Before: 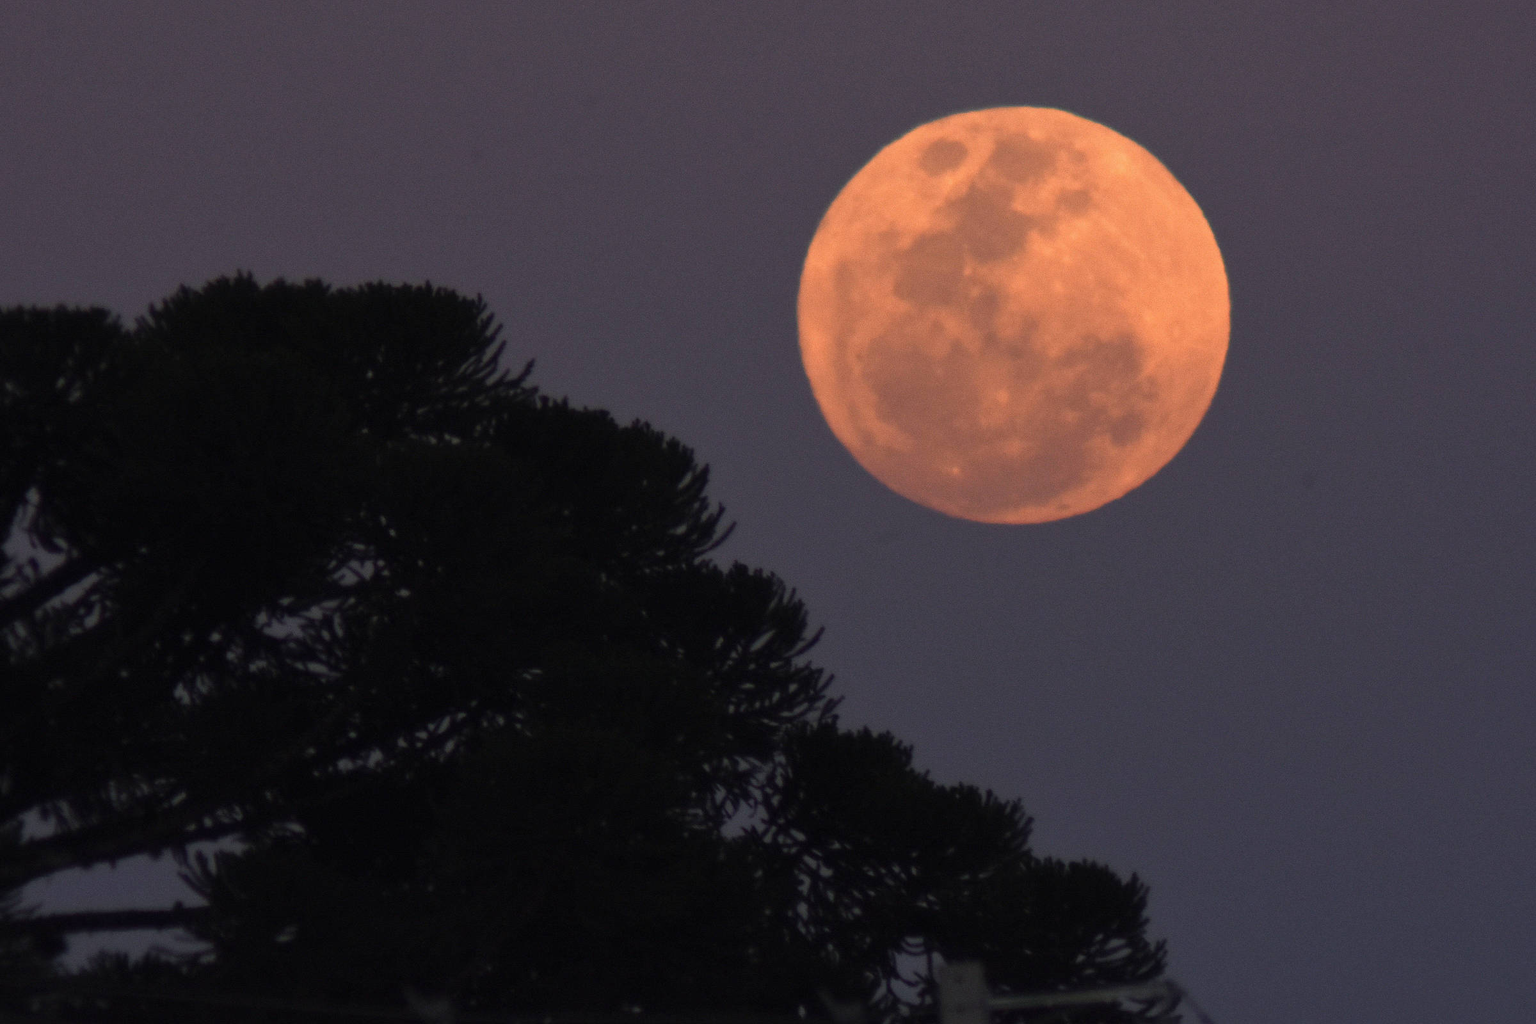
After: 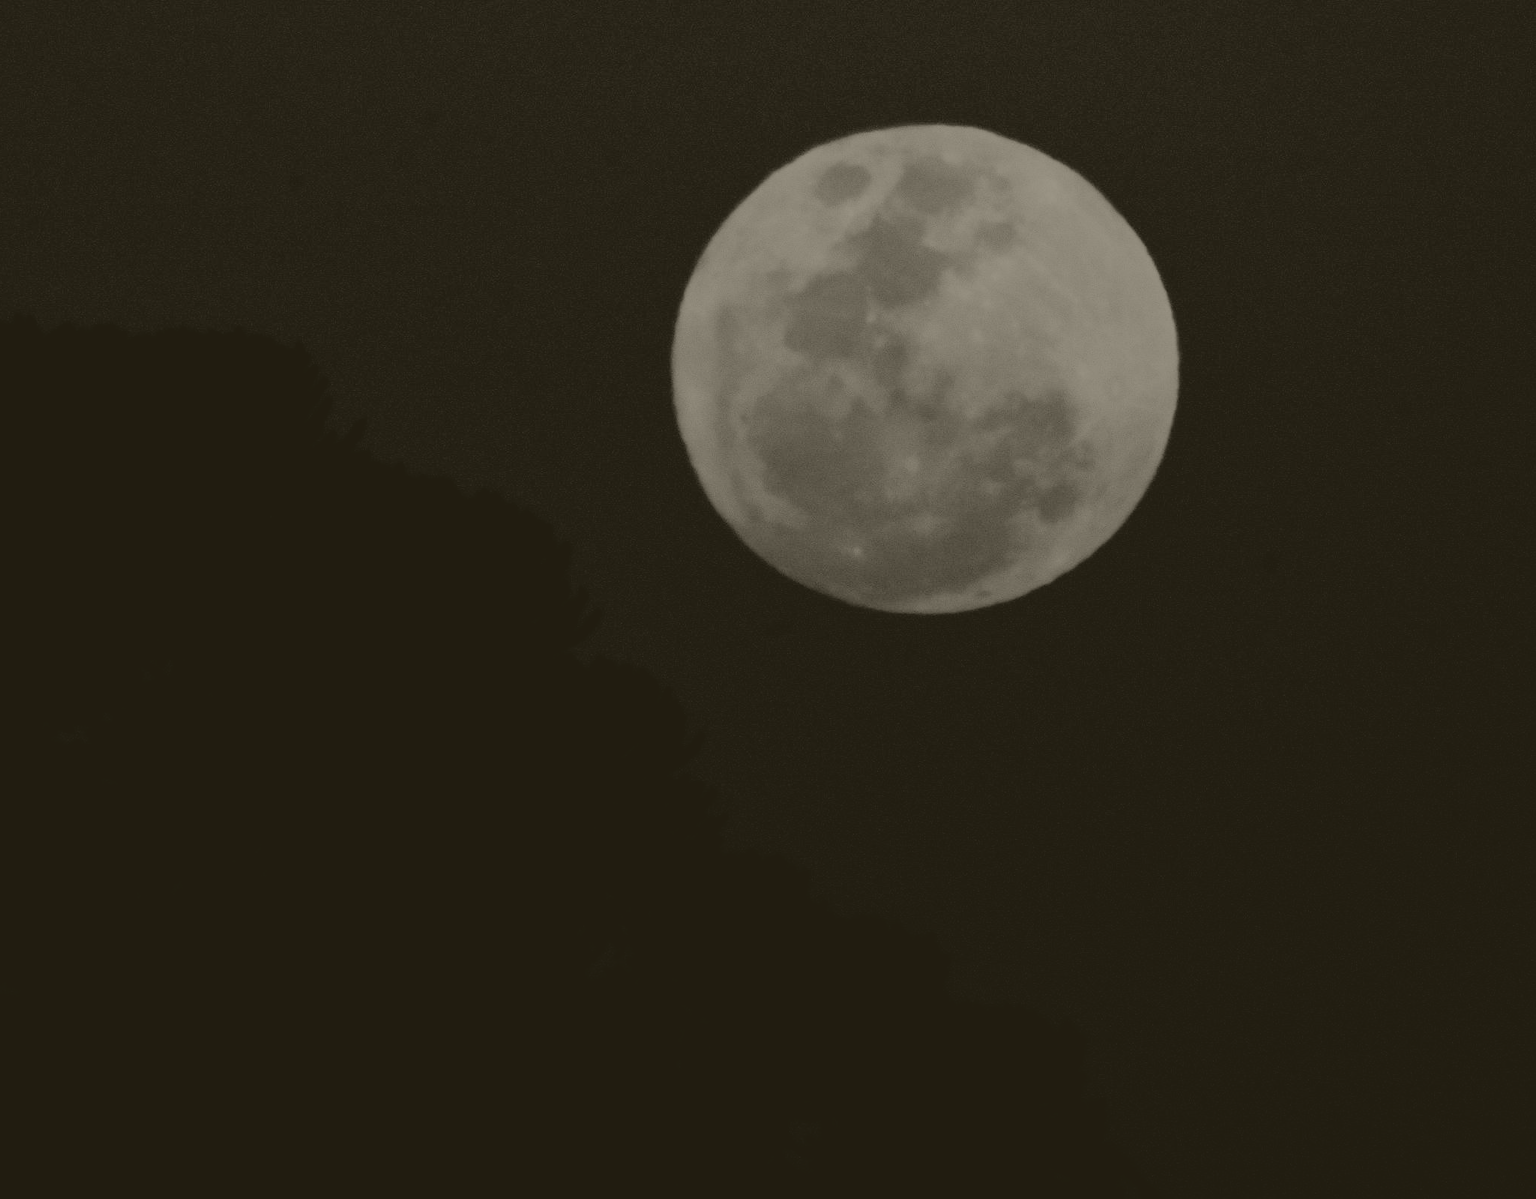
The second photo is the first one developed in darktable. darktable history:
crop and rotate: left 14.584%
rgb levels: levels [[0.034, 0.472, 0.904], [0, 0.5, 1], [0, 0.5, 1]]
filmic rgb: black relative exposure -5.42 EV, white relative exposure 2.85 EV, dynamic range scaling -37.73%, hardness 4, contrast 1.605, highlights saturation mix -0.93%
colorize: hue 41.44°, saturation 22%, source mix 60%, lightness 10.61%
color balance: mode lift, gamma, gain (sRGB)
exposure: black level correction 0.001, compensate highlight preservation false
white balance: red 1.042, blue 1.17
